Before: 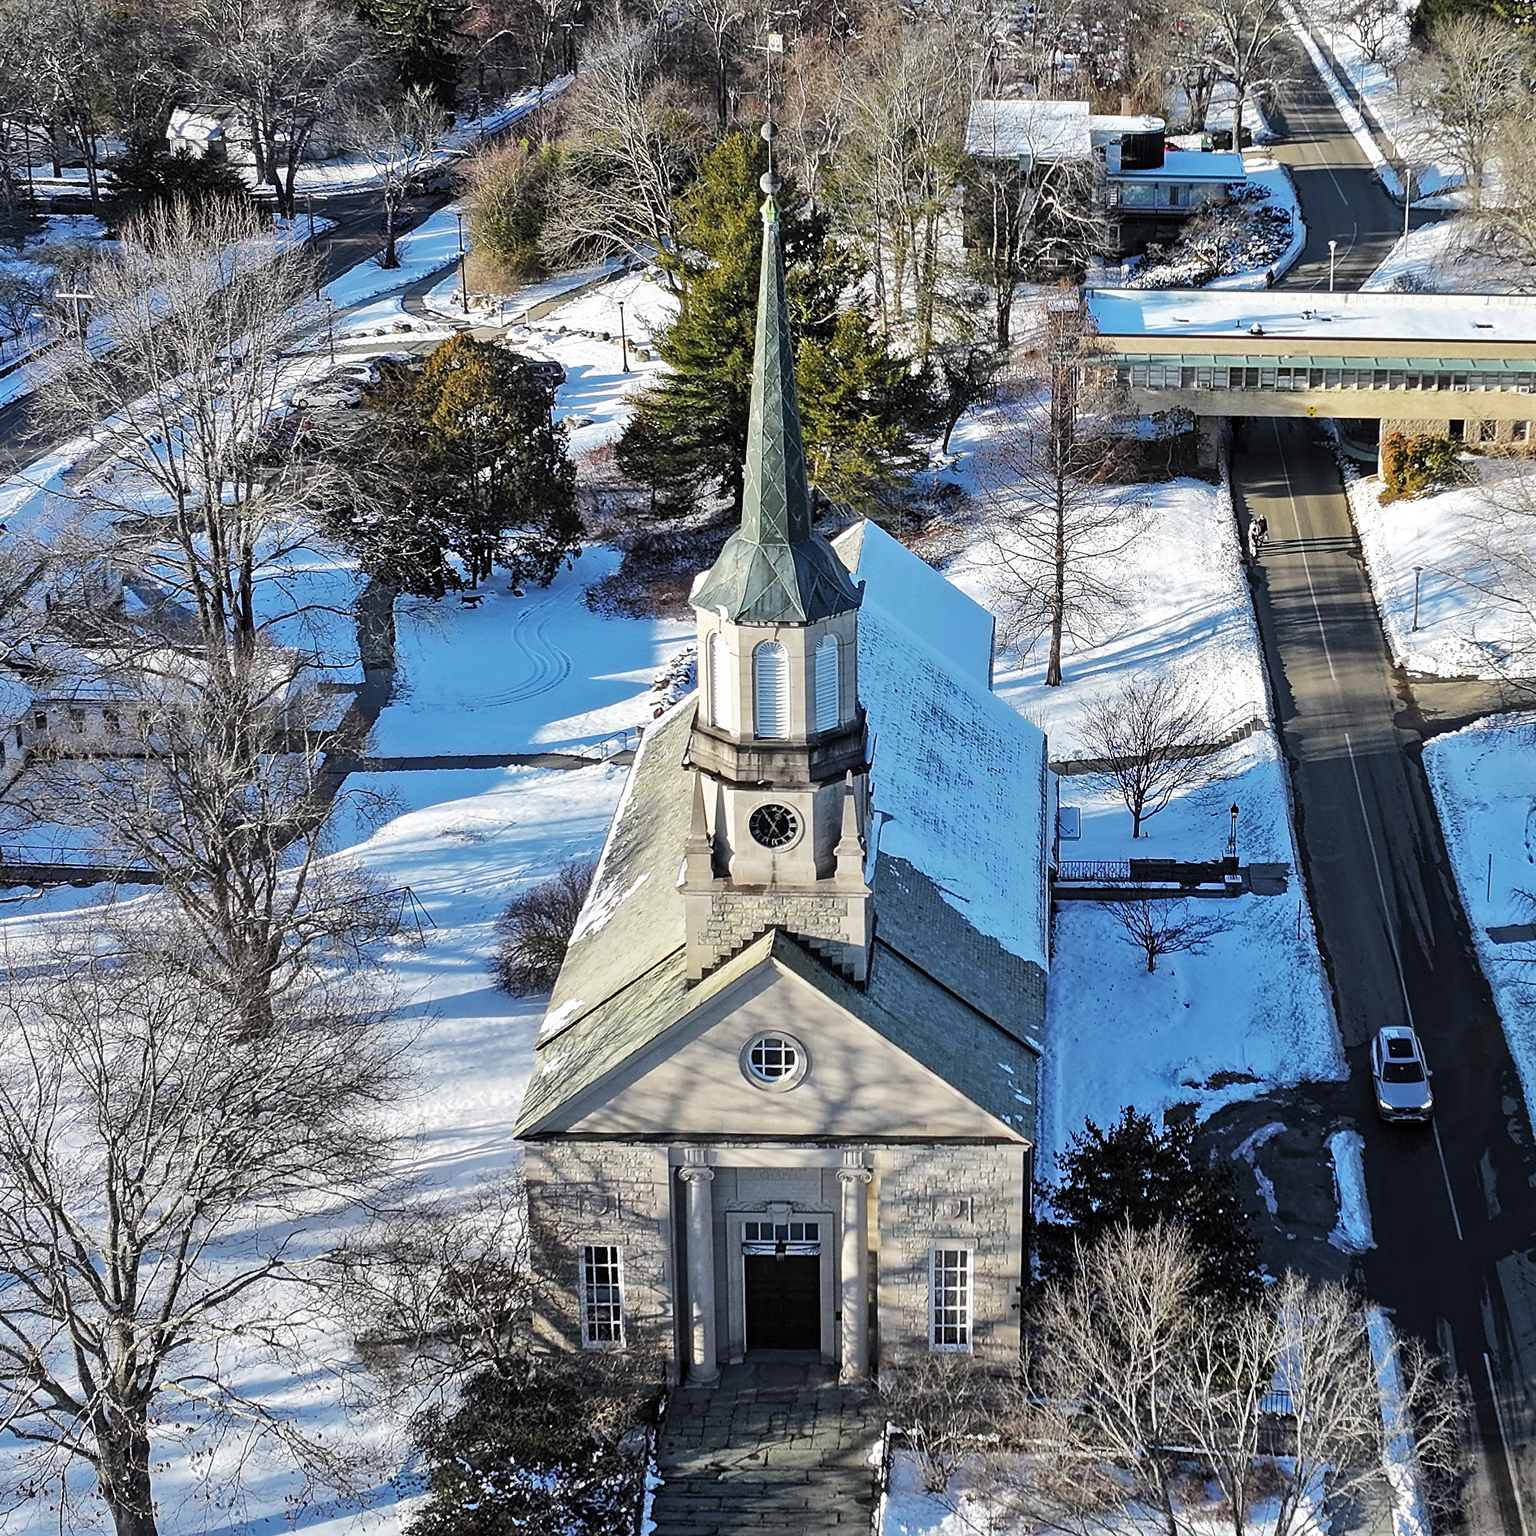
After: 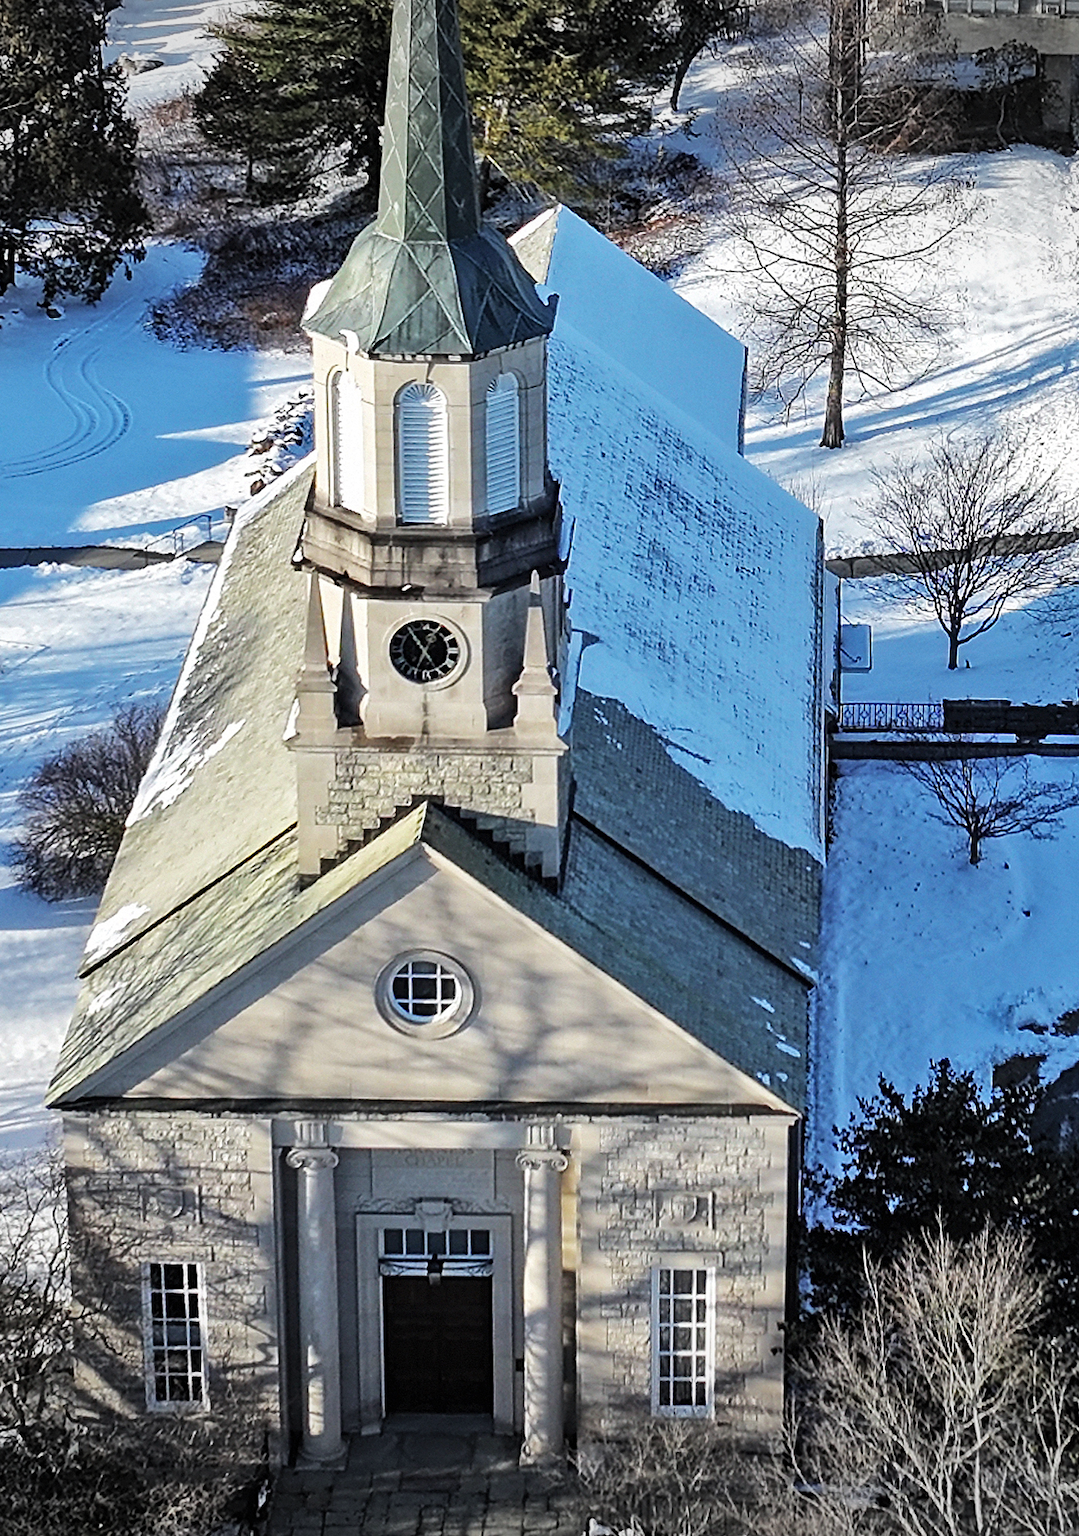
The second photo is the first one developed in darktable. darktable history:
crop: left 31.379%, top 24.658%, right 20.326%, bottom 6.628%
vignetting: fall-off start 100%, brightness -0.282, width/height ratio 1.31
